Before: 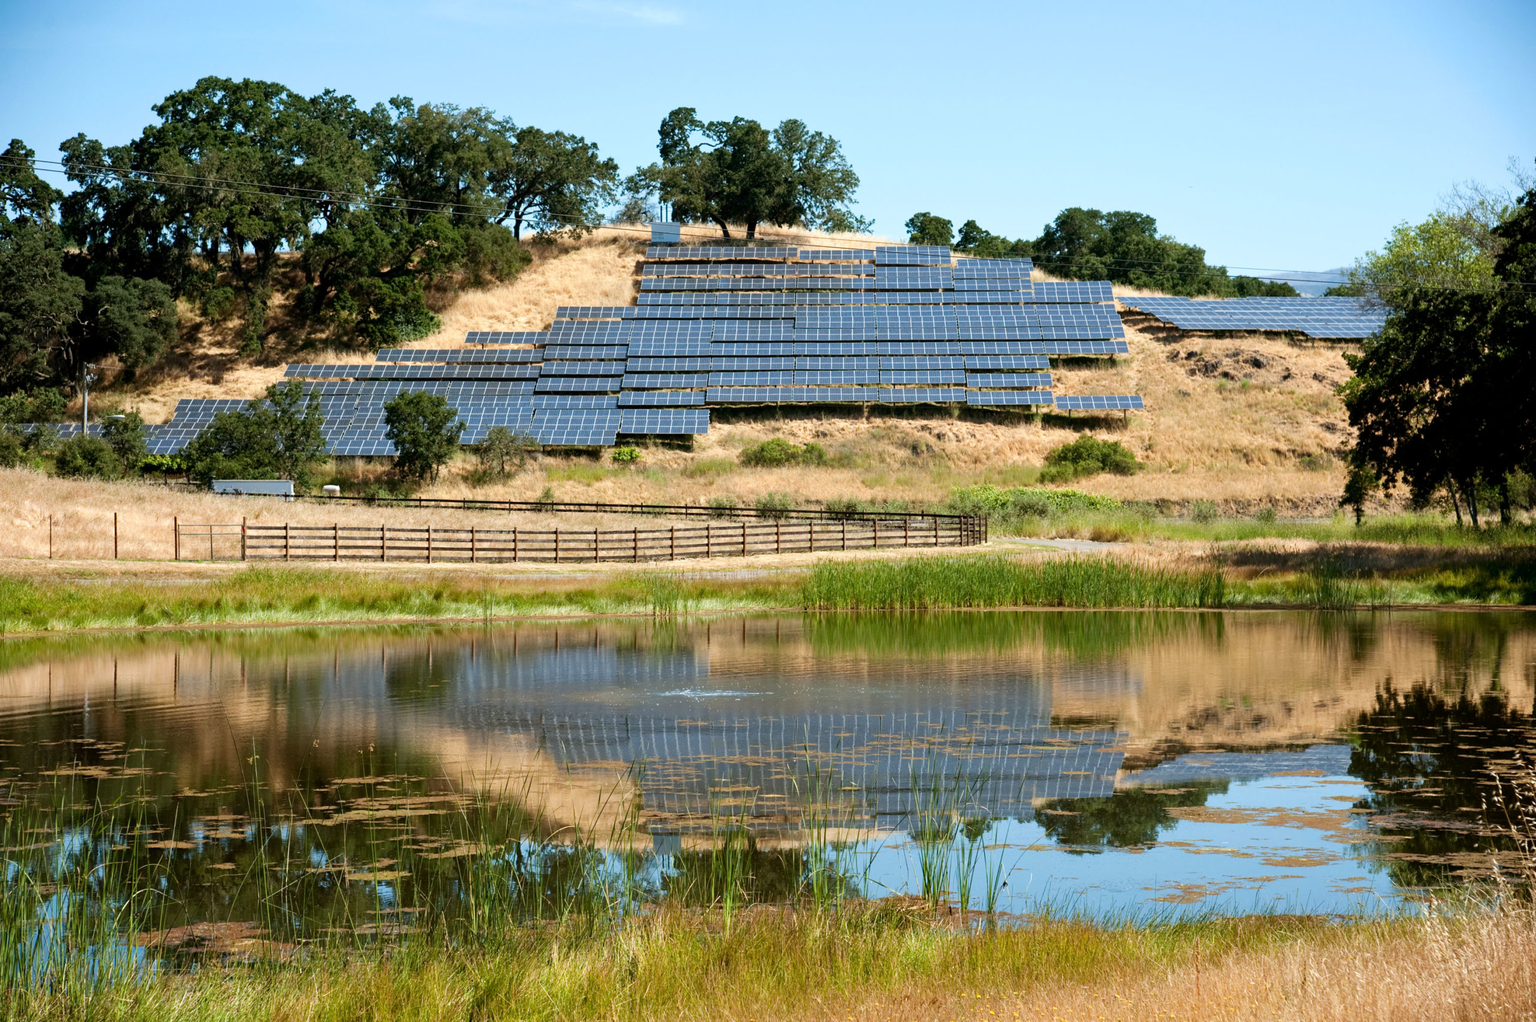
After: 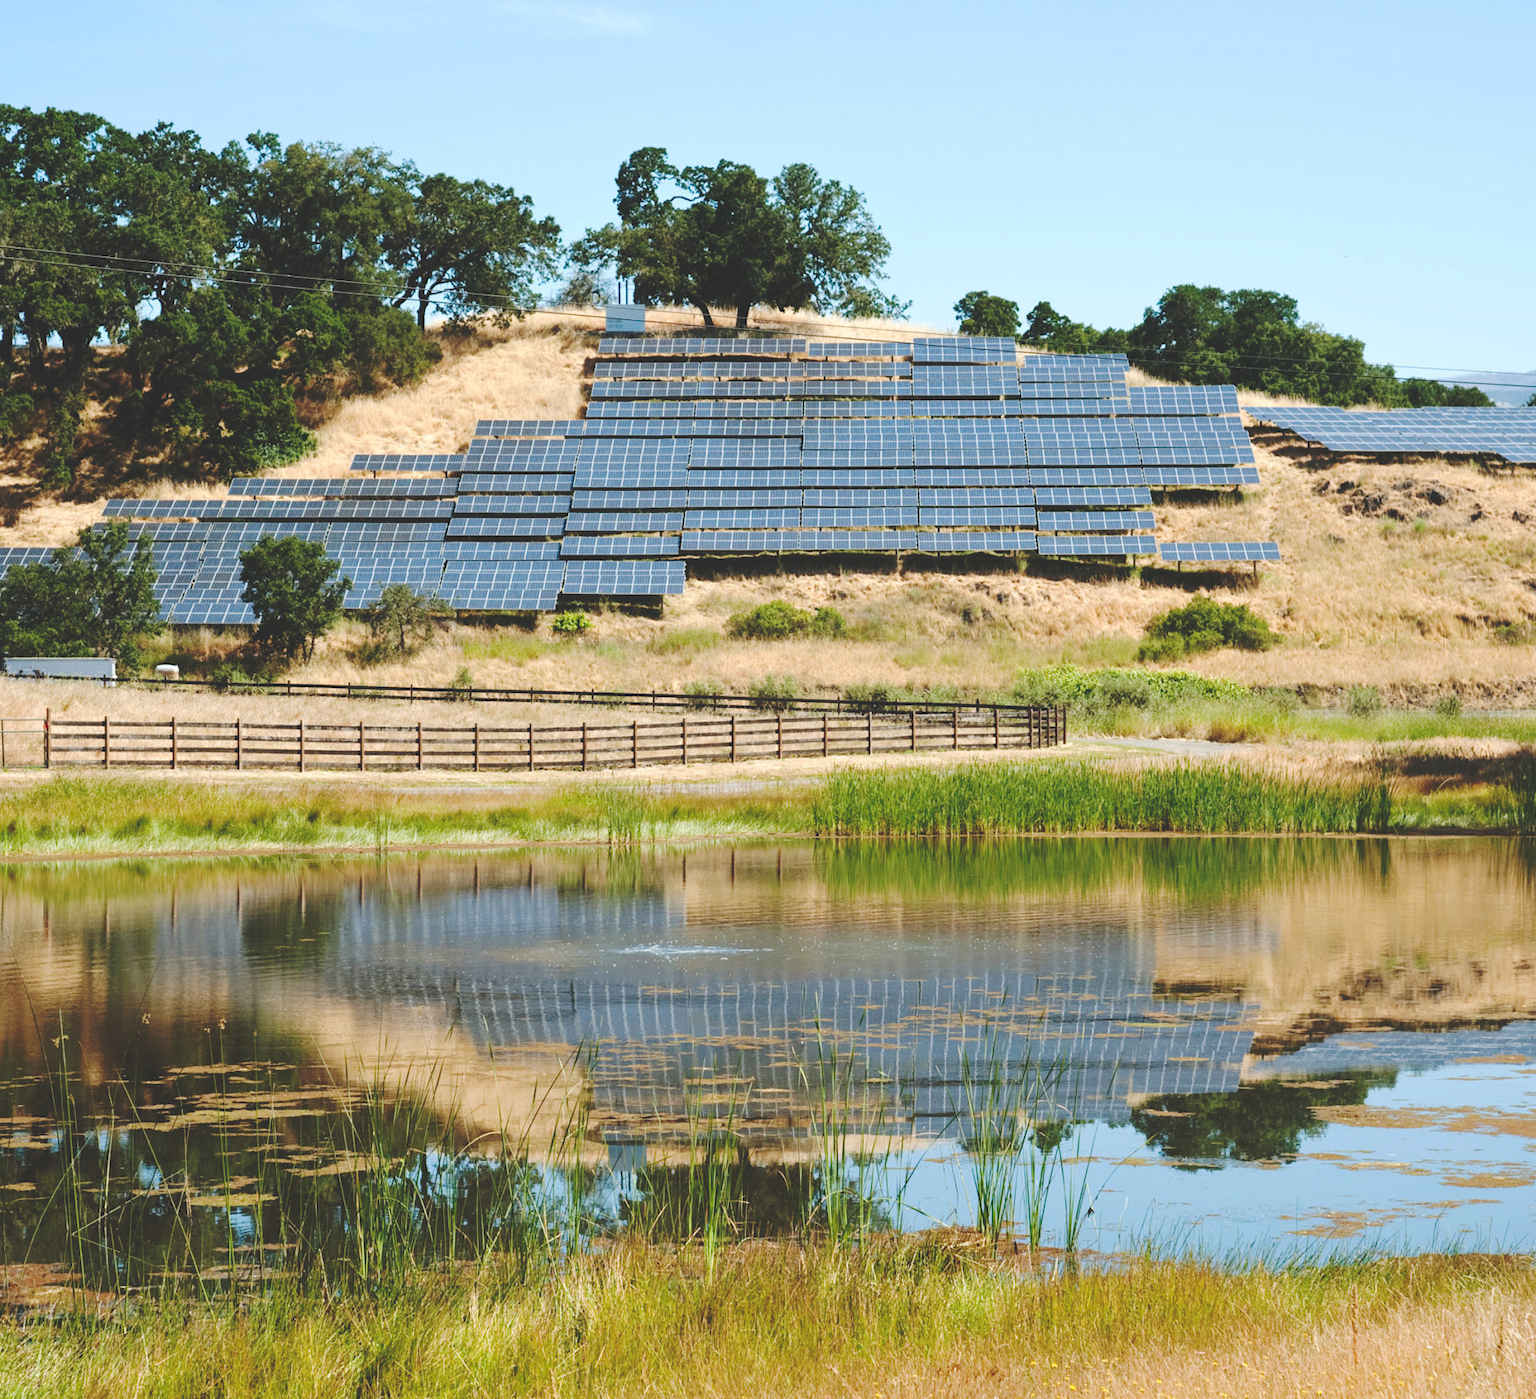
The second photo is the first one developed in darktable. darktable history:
crop: left 13.637%, right 13.374%
base curve: curves: ch0 [(0, 0.024) (0.055, 0.065) (0.121, 0.166) (0.236, 0.319) (0.693, 0.726) (1, 1)], preserve colors none
